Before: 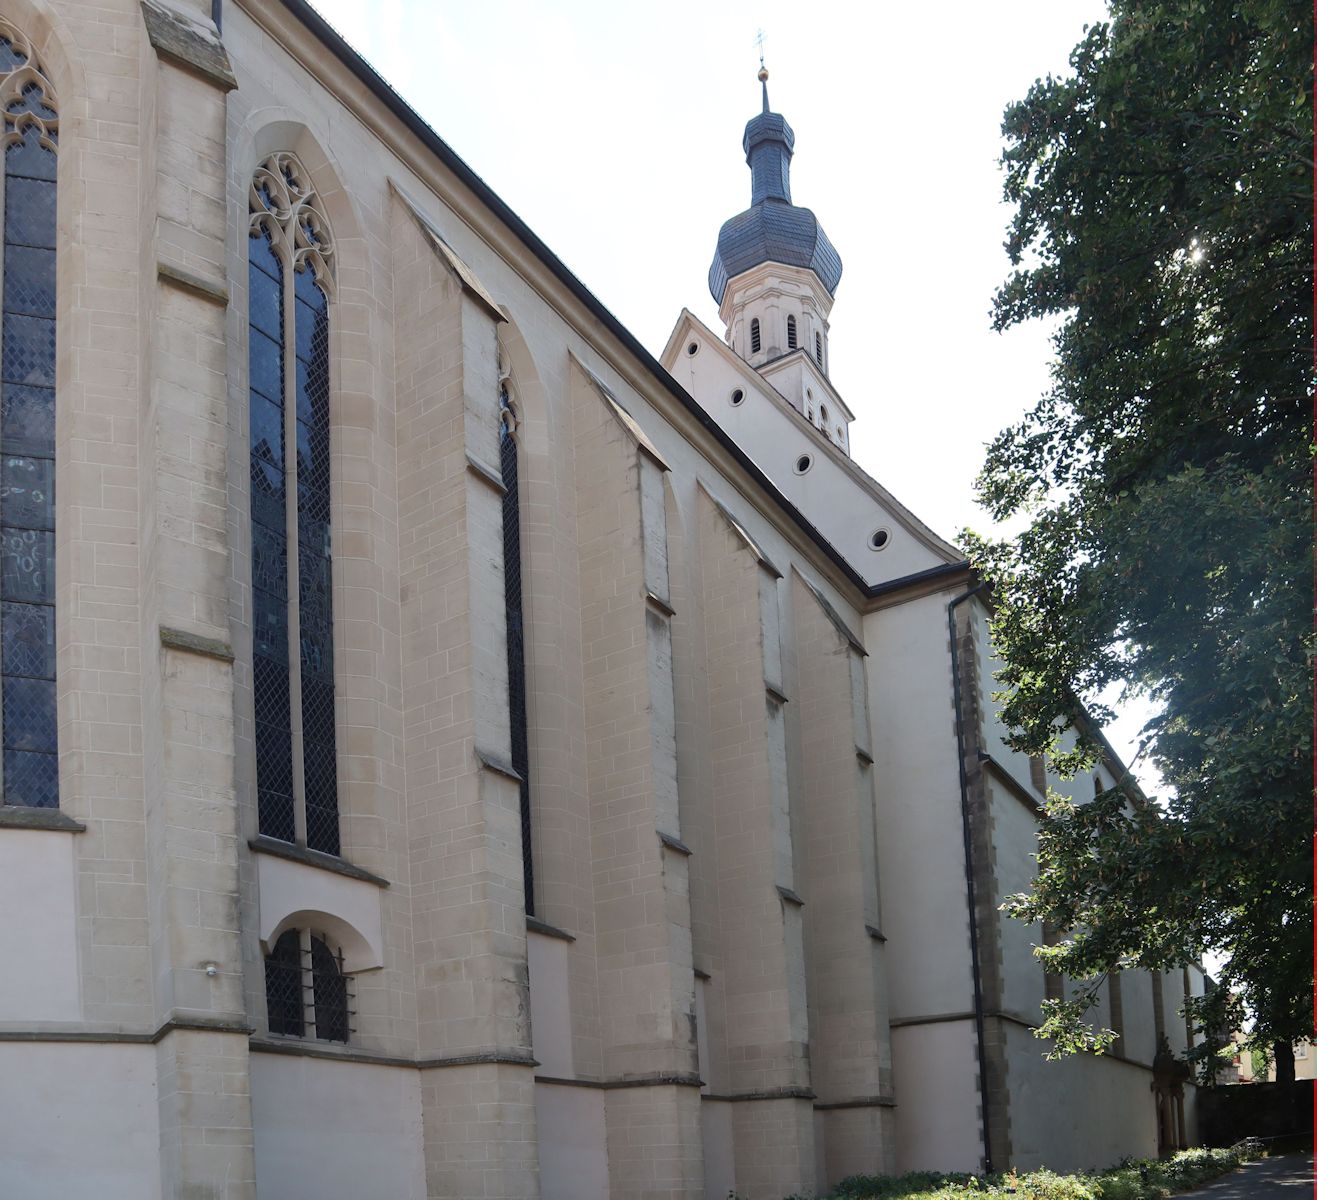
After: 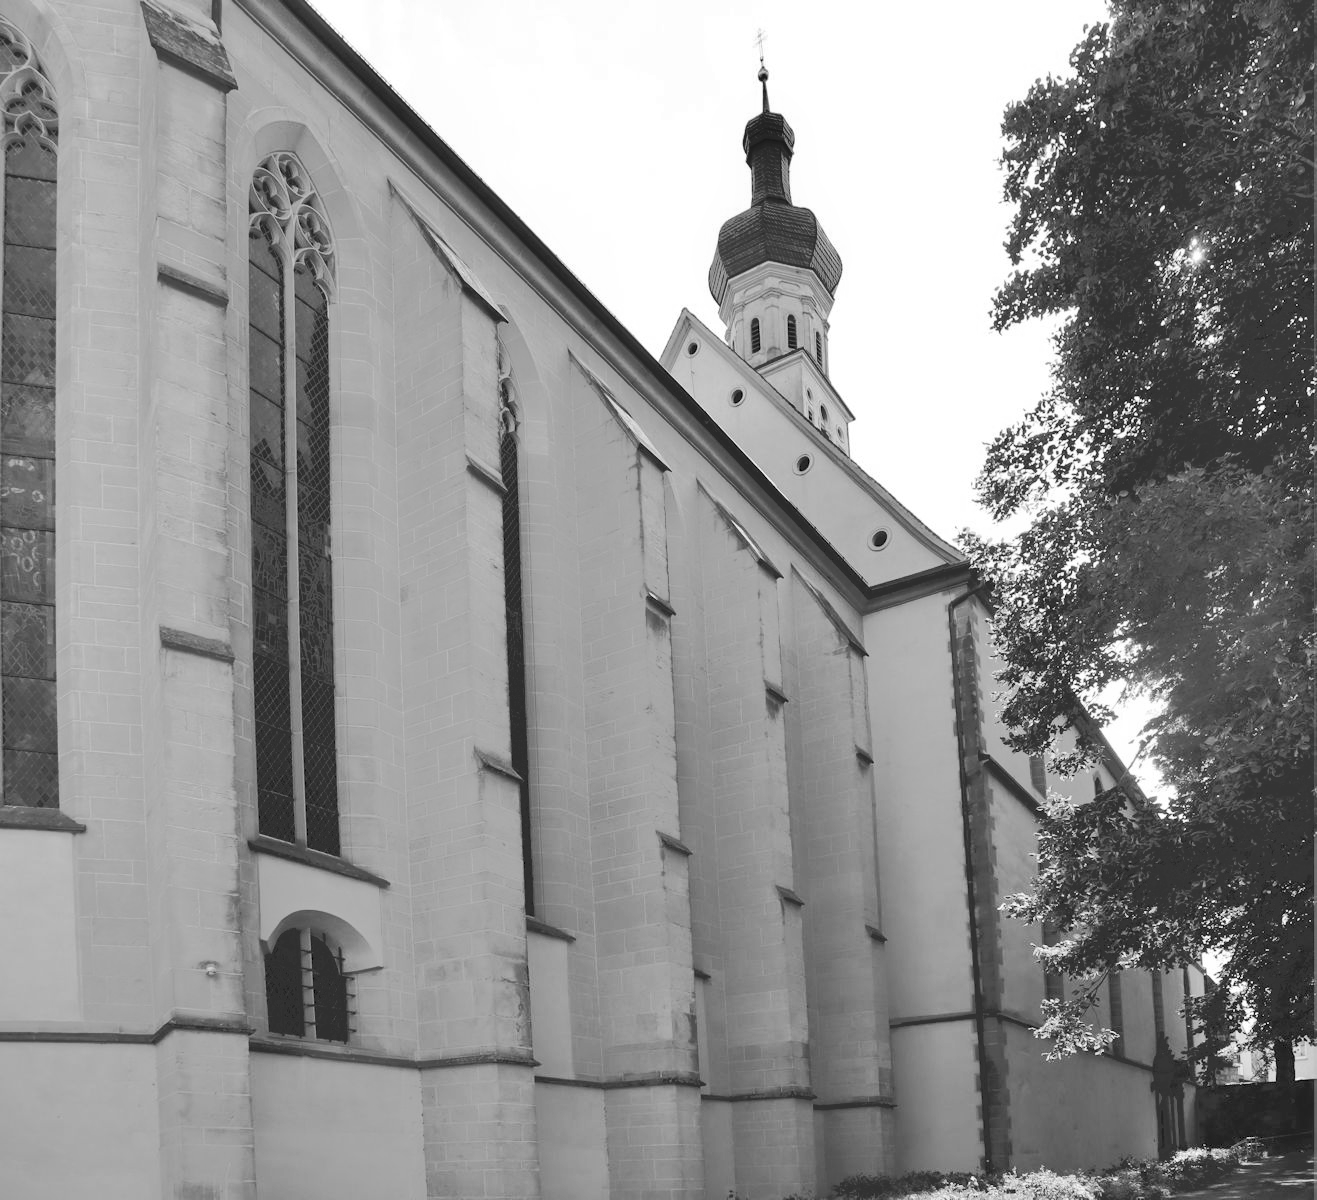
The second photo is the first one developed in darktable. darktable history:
monochrome: size 1
shadows and highlights: low approximation 0.01, soften with gaussian
tone curve: curves: ch0 [(0, 0) (0.003, 0.055) (0.011, 0.111) (0.025, 0.126) (0.044, 0.169) (0.069, 0.215) (0.1, 0.199) (0.136, 0.207) (0.177, 0.259) (0.224, 0.327) (0.277, 0.361) (0.335, 0.431) (0.399, 0.501) (0.468, 0.589) (0.543, 0.683) (0.623, 0.73) (0.709, 0.796) (0.801, 0.863) (0.898, 0.921) (1, 1)], preserve colors none
color balance rgb: perceptual saturation grading › global saturation 20%, global vibrance 20%
